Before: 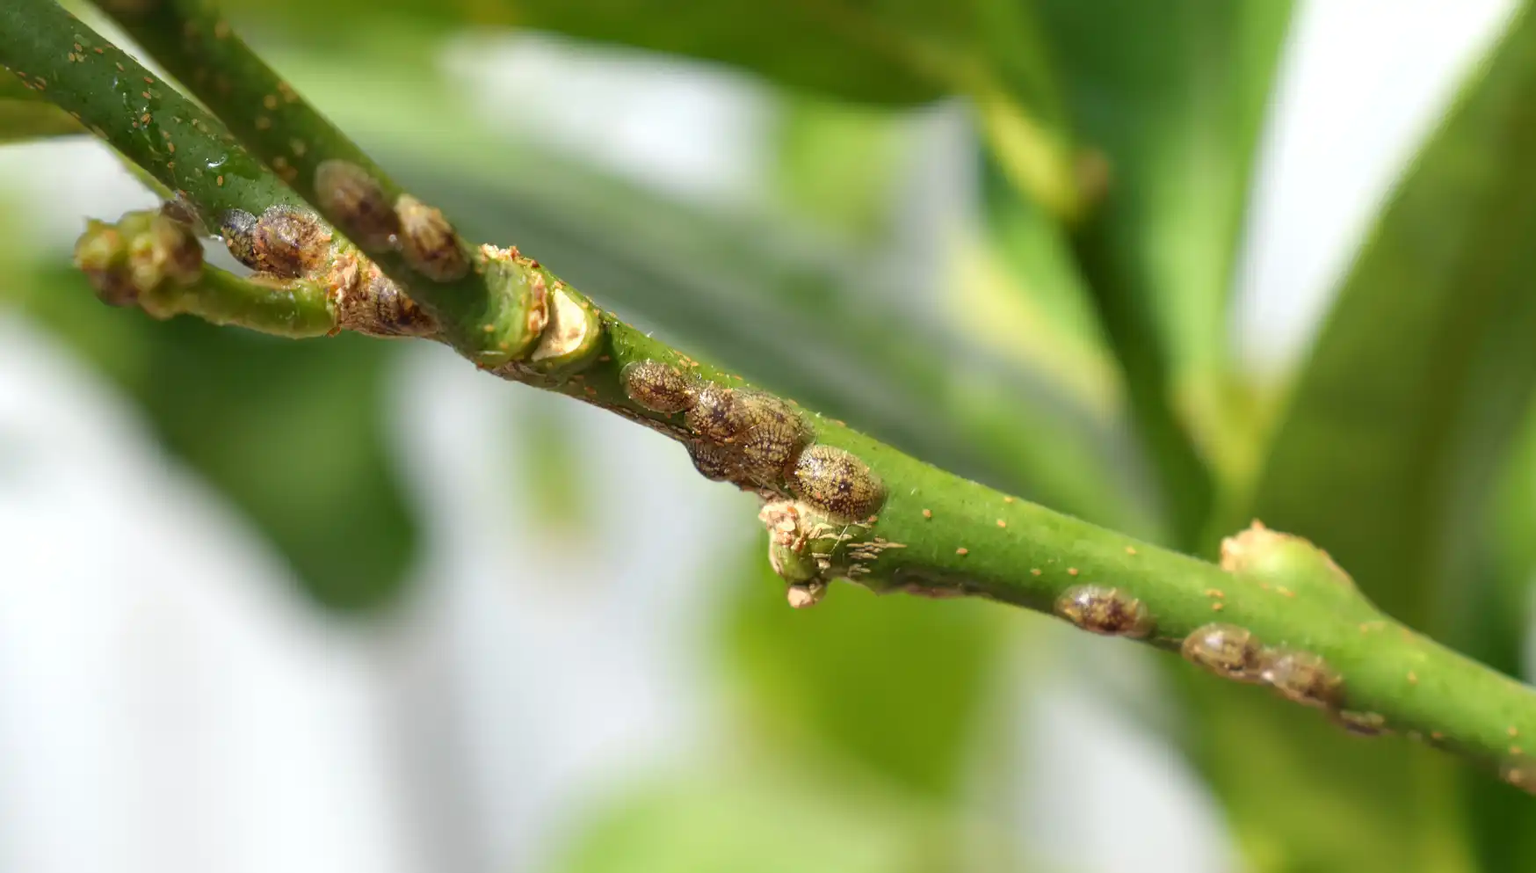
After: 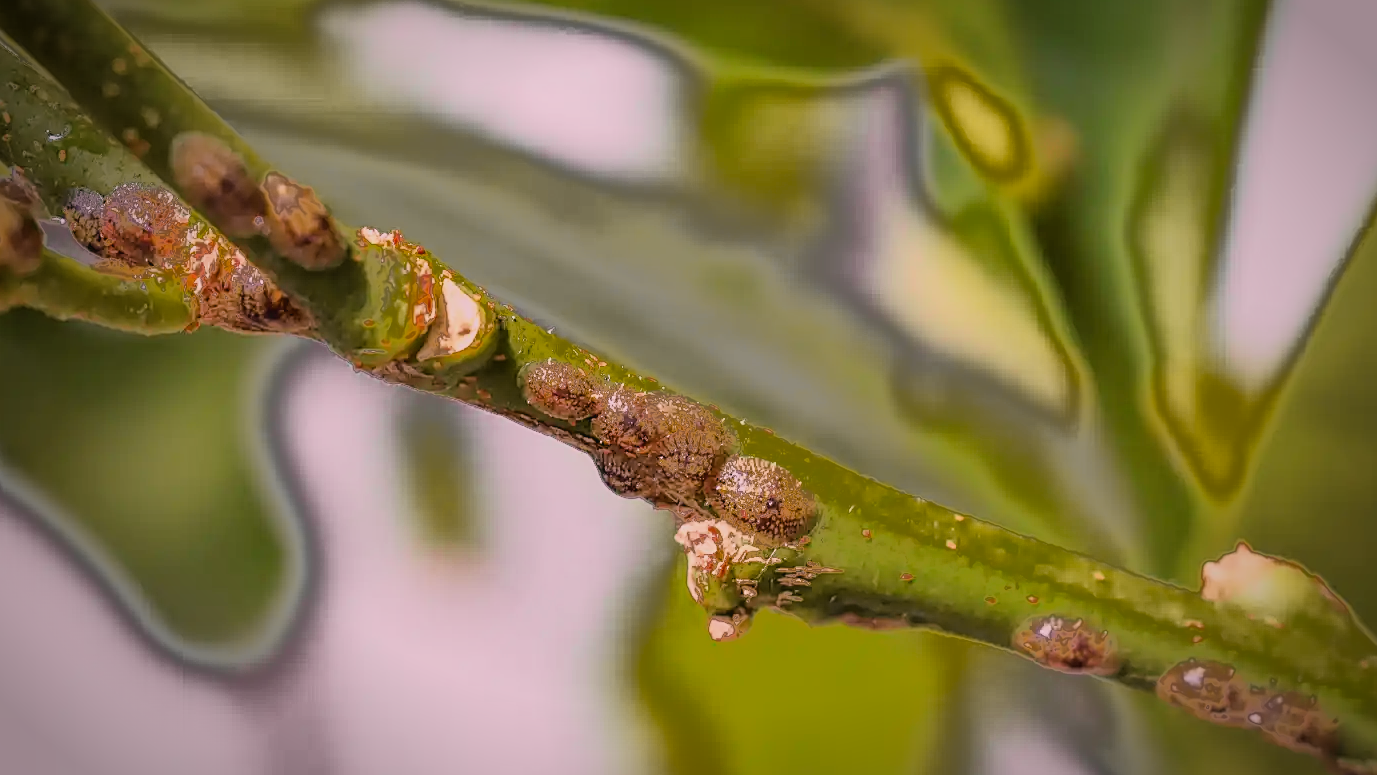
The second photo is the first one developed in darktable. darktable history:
filmic rgb: black relative exposure -7.65 EV, white relative exposure 4.56 EV, hardness 3.61
tone curve: curves: ch0 [(0, 0.012) (0.036, 0.035) (0.274, 0.288) (0.504, 0.536) (0.844, 0.84) (1, 0.983)]; ch1 [(0, 0) (0.389, 0.403) (0.462, 0.486) (0.499, 0.498) (0.511, 0.502) (0.536, 0.547) (0.579, 0.578) (0.626, 0.645) (0.749, 0.781) (1, 1)]; ch2 [(0, 0) (0.457, 0.486) (0.5, 0.5) (0.557, 0.561) (0.614, 0.622) (0.704, 0.732) (1, 1)], color space Lab, independent channels, preserve colors none
local contrast: mode bilateral grid, contrast 100, coarseness 100, detail 91%, midtone range 0.2
crop and rotate: left 10.77%, top 5.1%, right 10.41%, bottom 16.76%
white balance: red 1.188, blue 1.11
fill light: exposure -0.73 EV, center 0.69, width 2.2
vignetting: fall-off start 70.97%, brightness -0.584, saturation -0.118, width/height ratio 1.333
sharpen: on, module defaults
